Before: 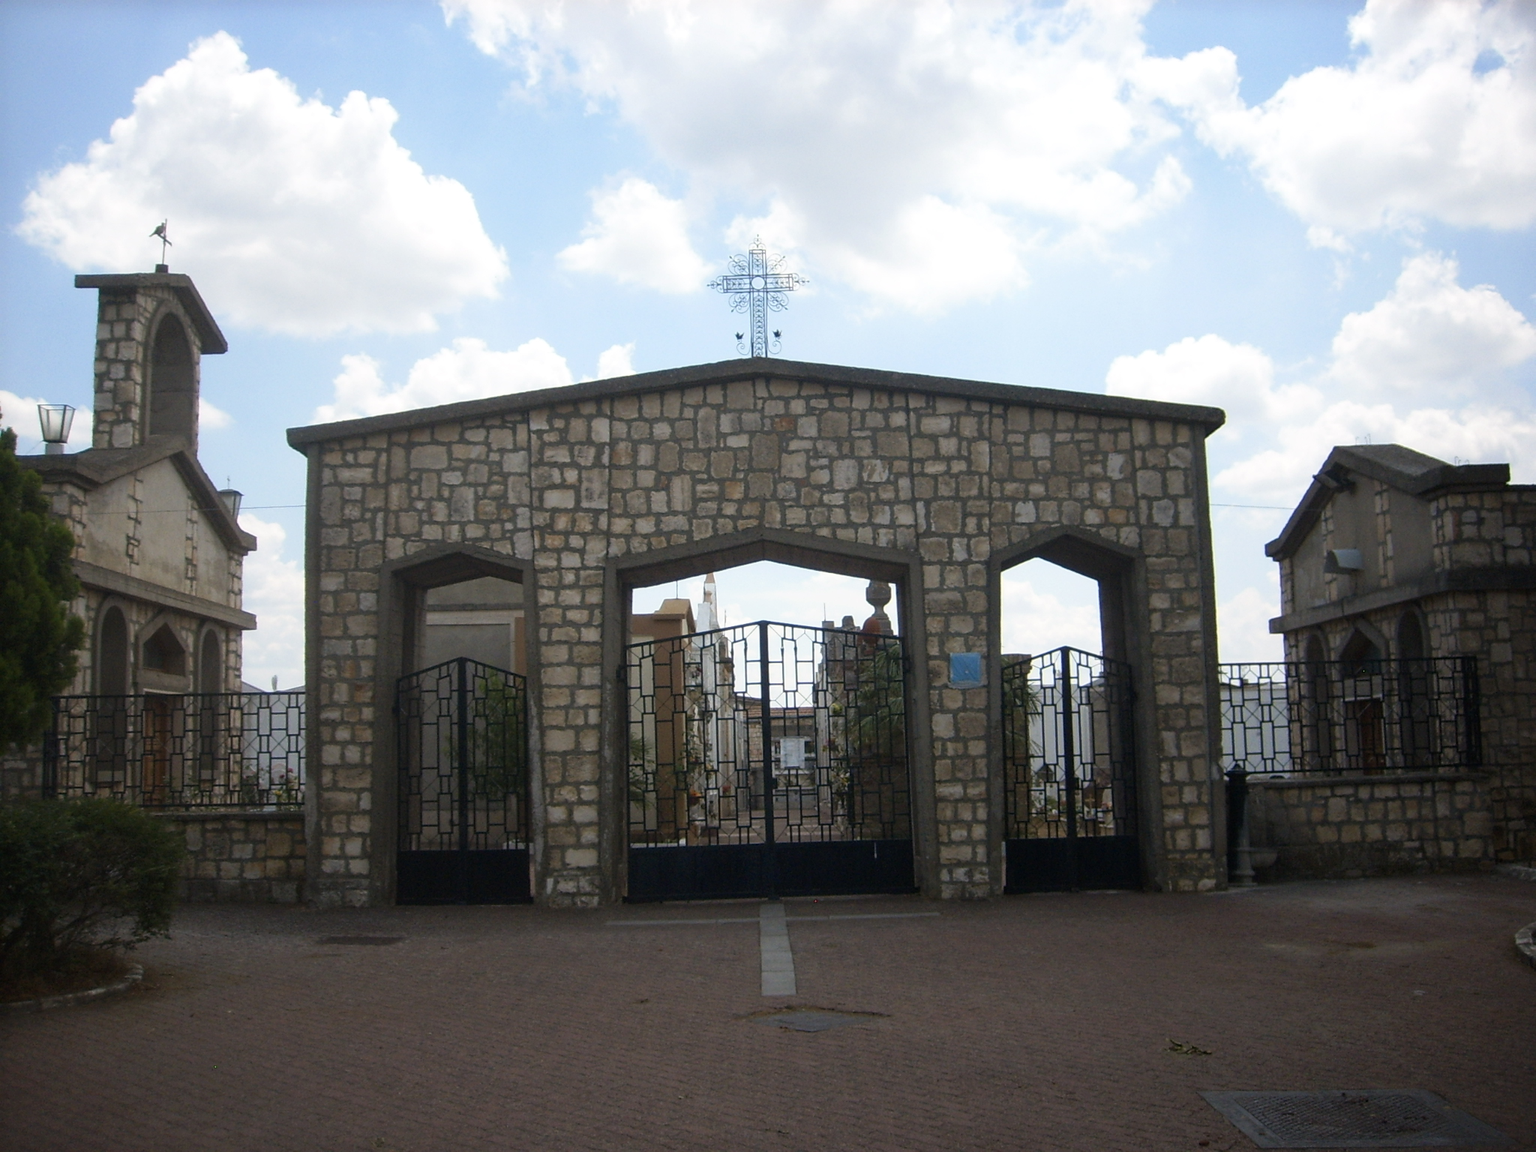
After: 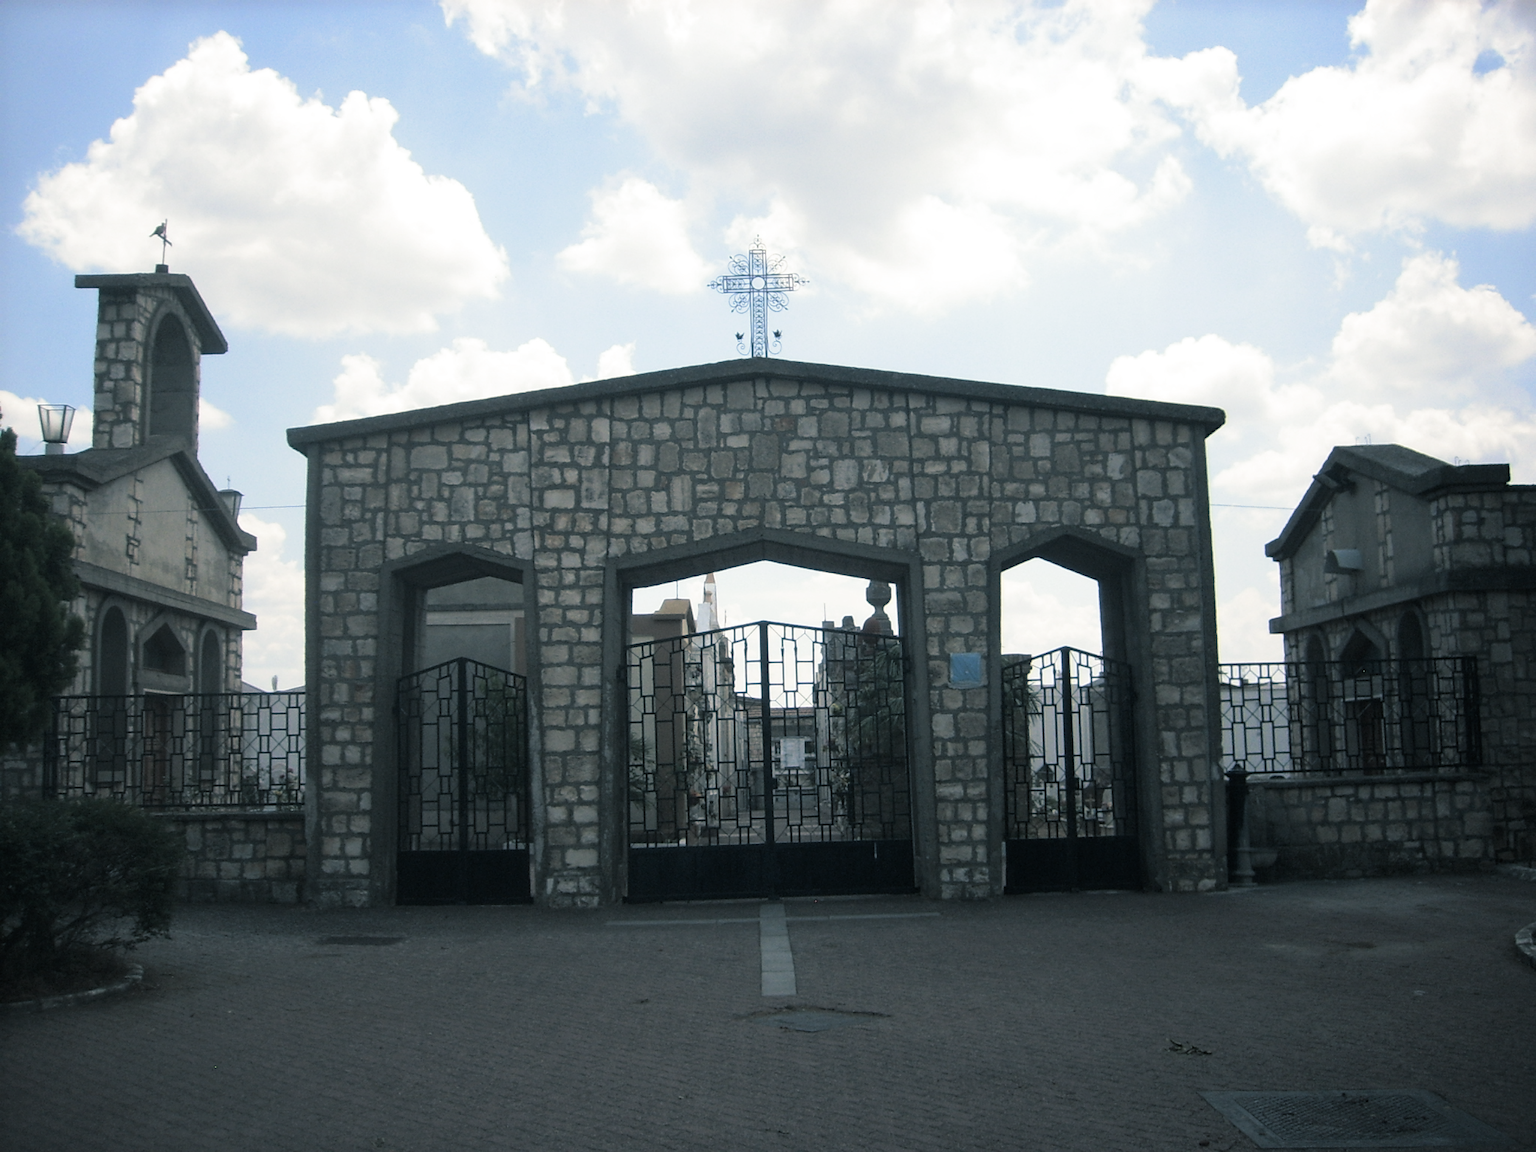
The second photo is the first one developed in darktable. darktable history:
split-toning: shadows › hue 205.2°, shadows › saturation 0.29, highlights › hue 50.4°, highlights › saturation 0.38, balance -49.9
tone equalizer: on, module defaults
